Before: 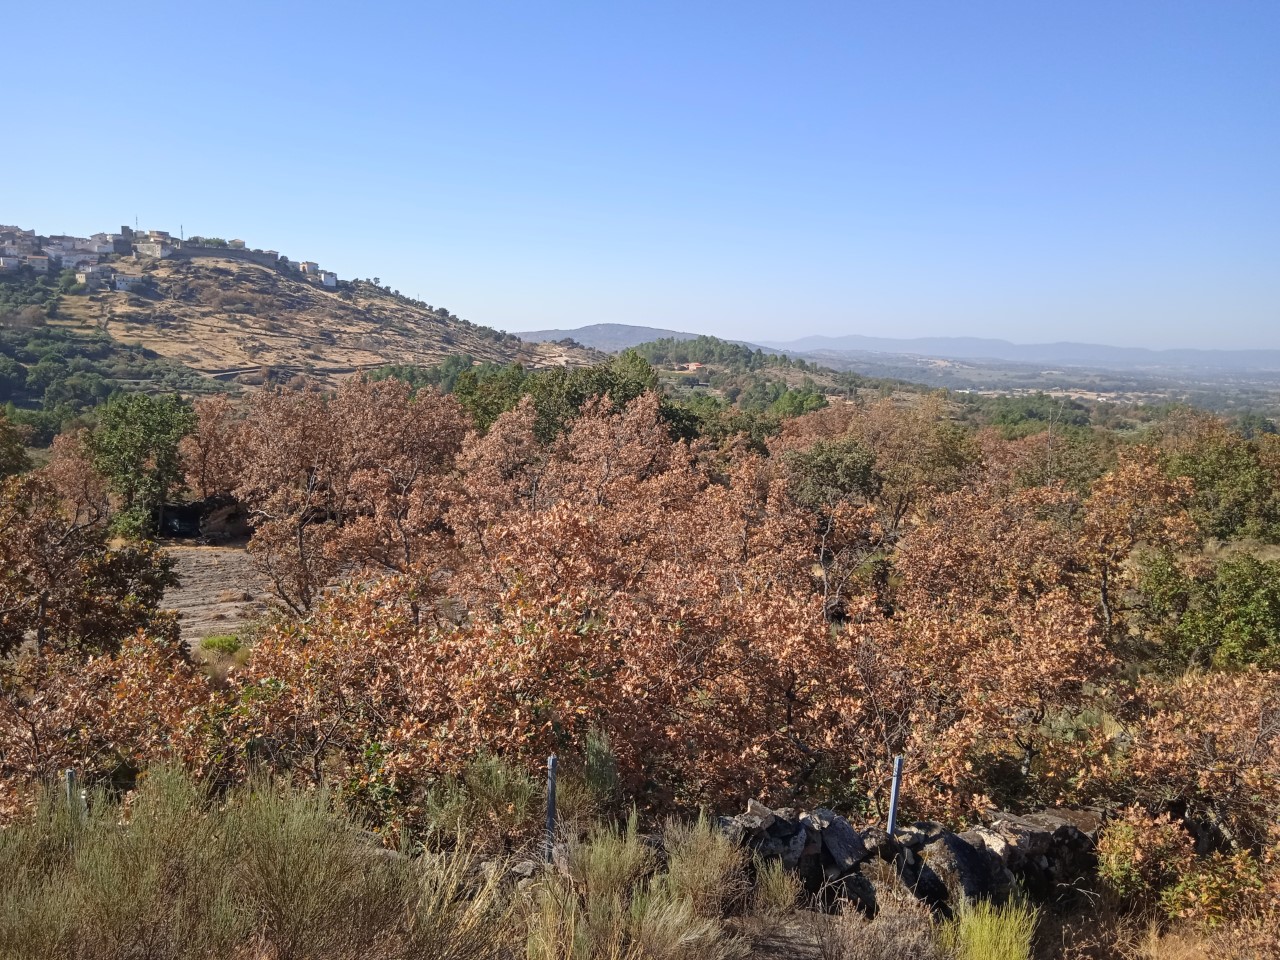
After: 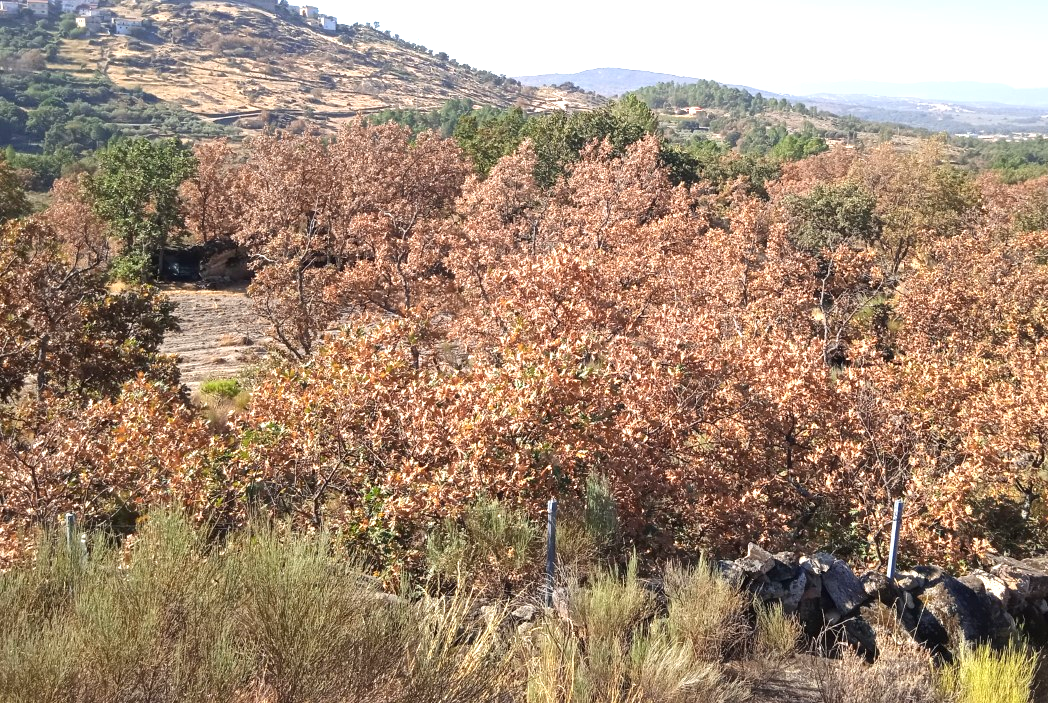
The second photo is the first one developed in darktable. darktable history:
exposure: exposure 1 EV, compensate exposure bias true, compensate highlight preservation false
crop: top 26.709%, right 18.059%
